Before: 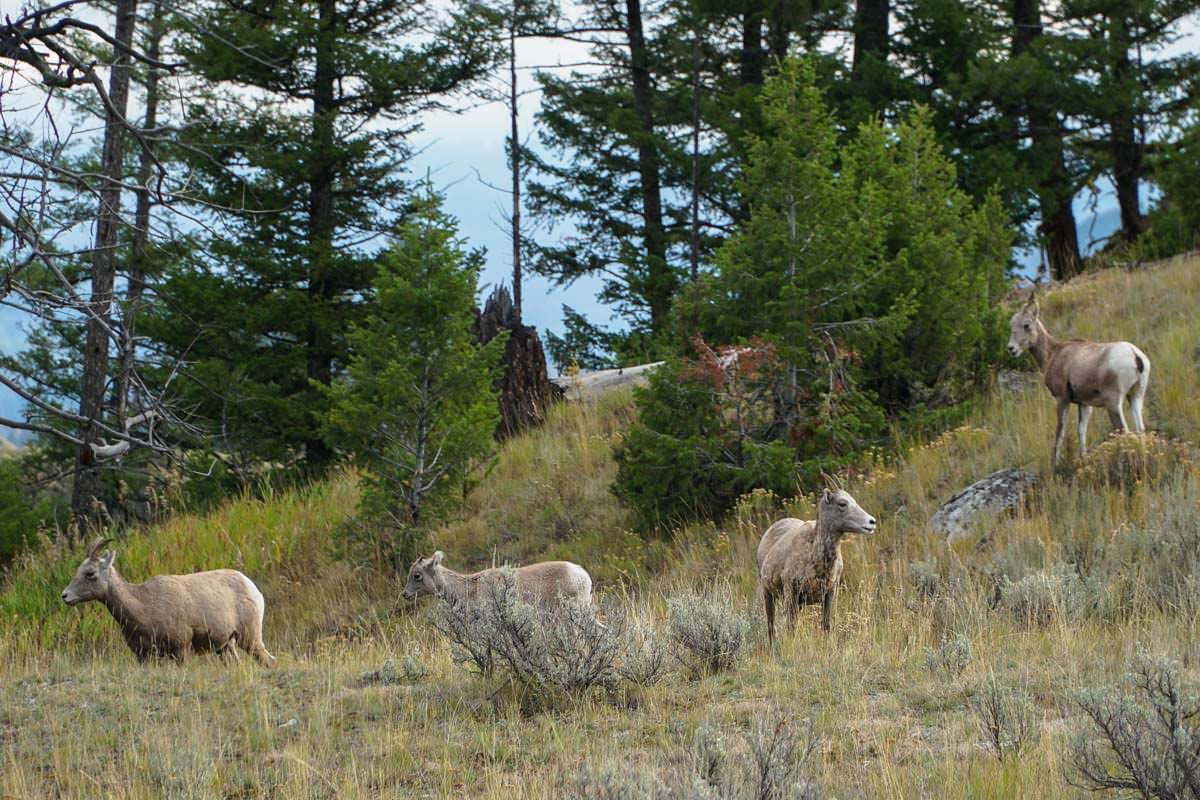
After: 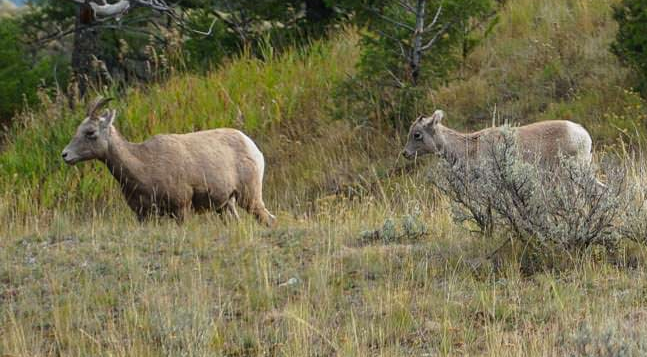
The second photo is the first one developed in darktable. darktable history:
crop and rotate: top 55.226%, right 46.001%, bottom 0.121%
contrast brightness saturation: contrast -0.025, brightness -0.013, saturation 0.033
